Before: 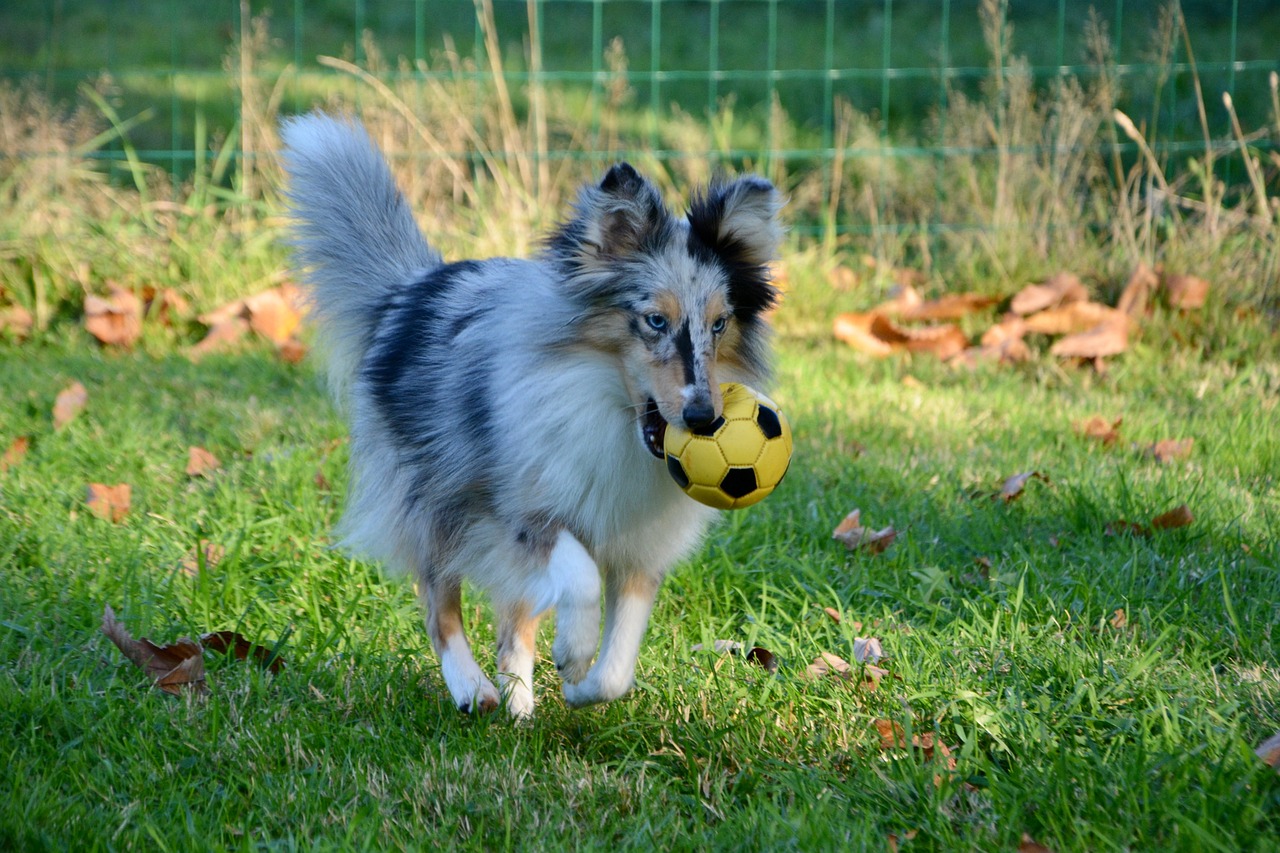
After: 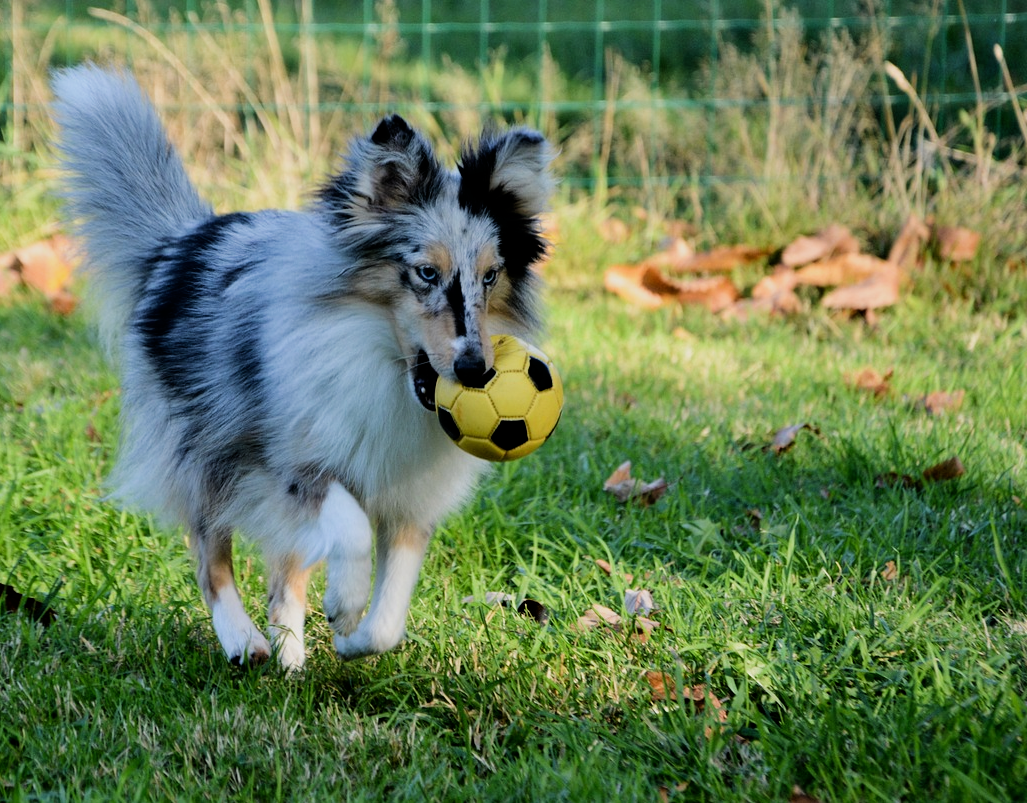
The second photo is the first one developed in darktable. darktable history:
filmic rgb: black relative exposure -5 EV, white relative exposure 3.5 EV, hardness 3.19, contrast 1.2, highlights saturation mix -50%
crop and rotate: left 17.959%, top 5.771%, right 1.742%
